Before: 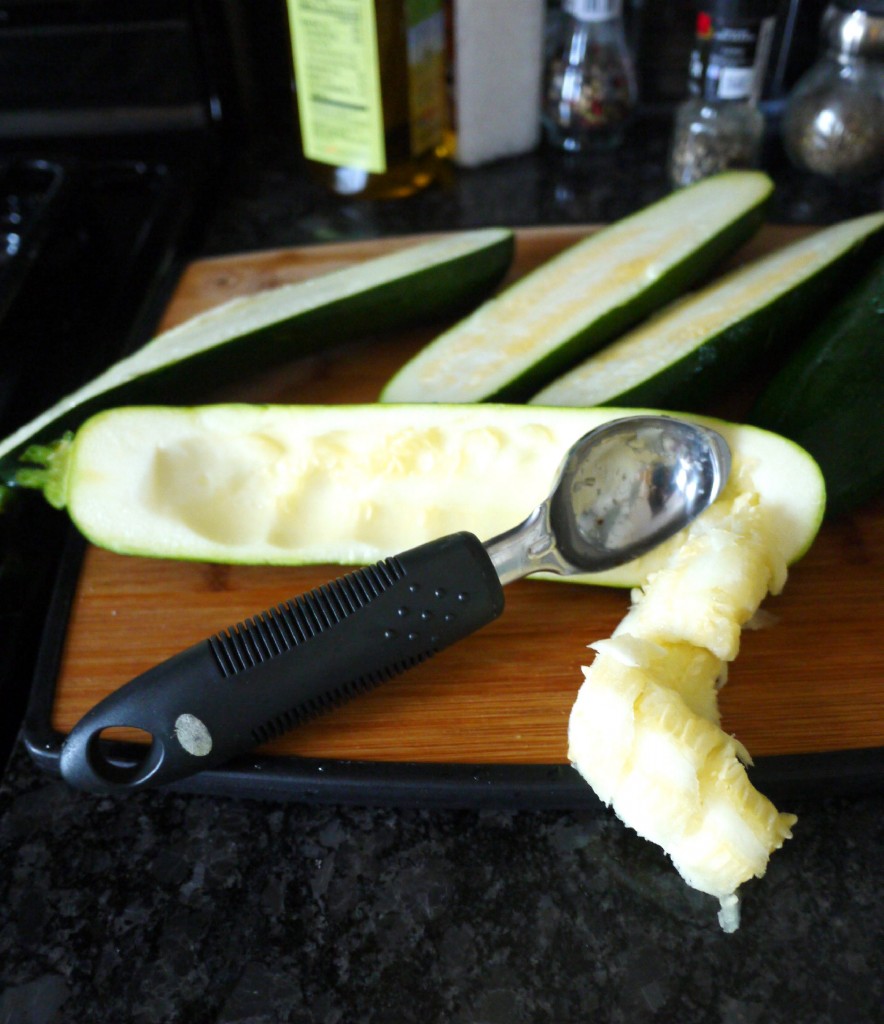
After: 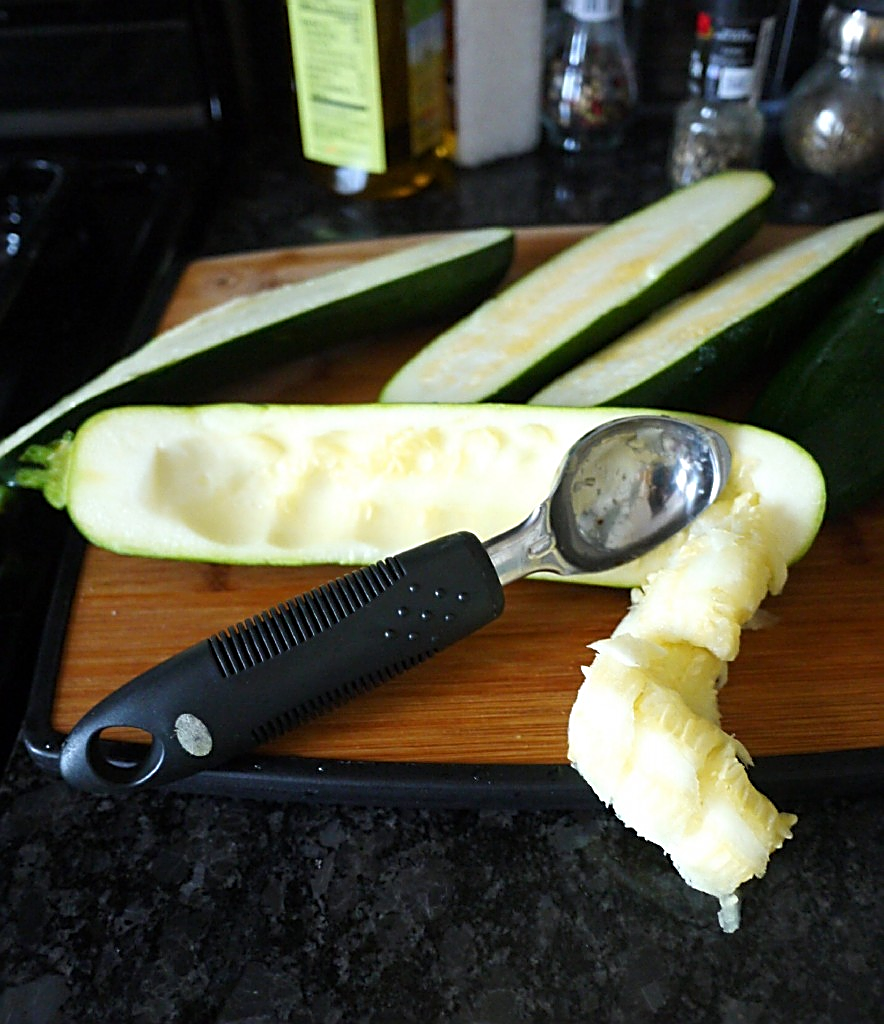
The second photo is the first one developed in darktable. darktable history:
sharpen: amount 0.991
